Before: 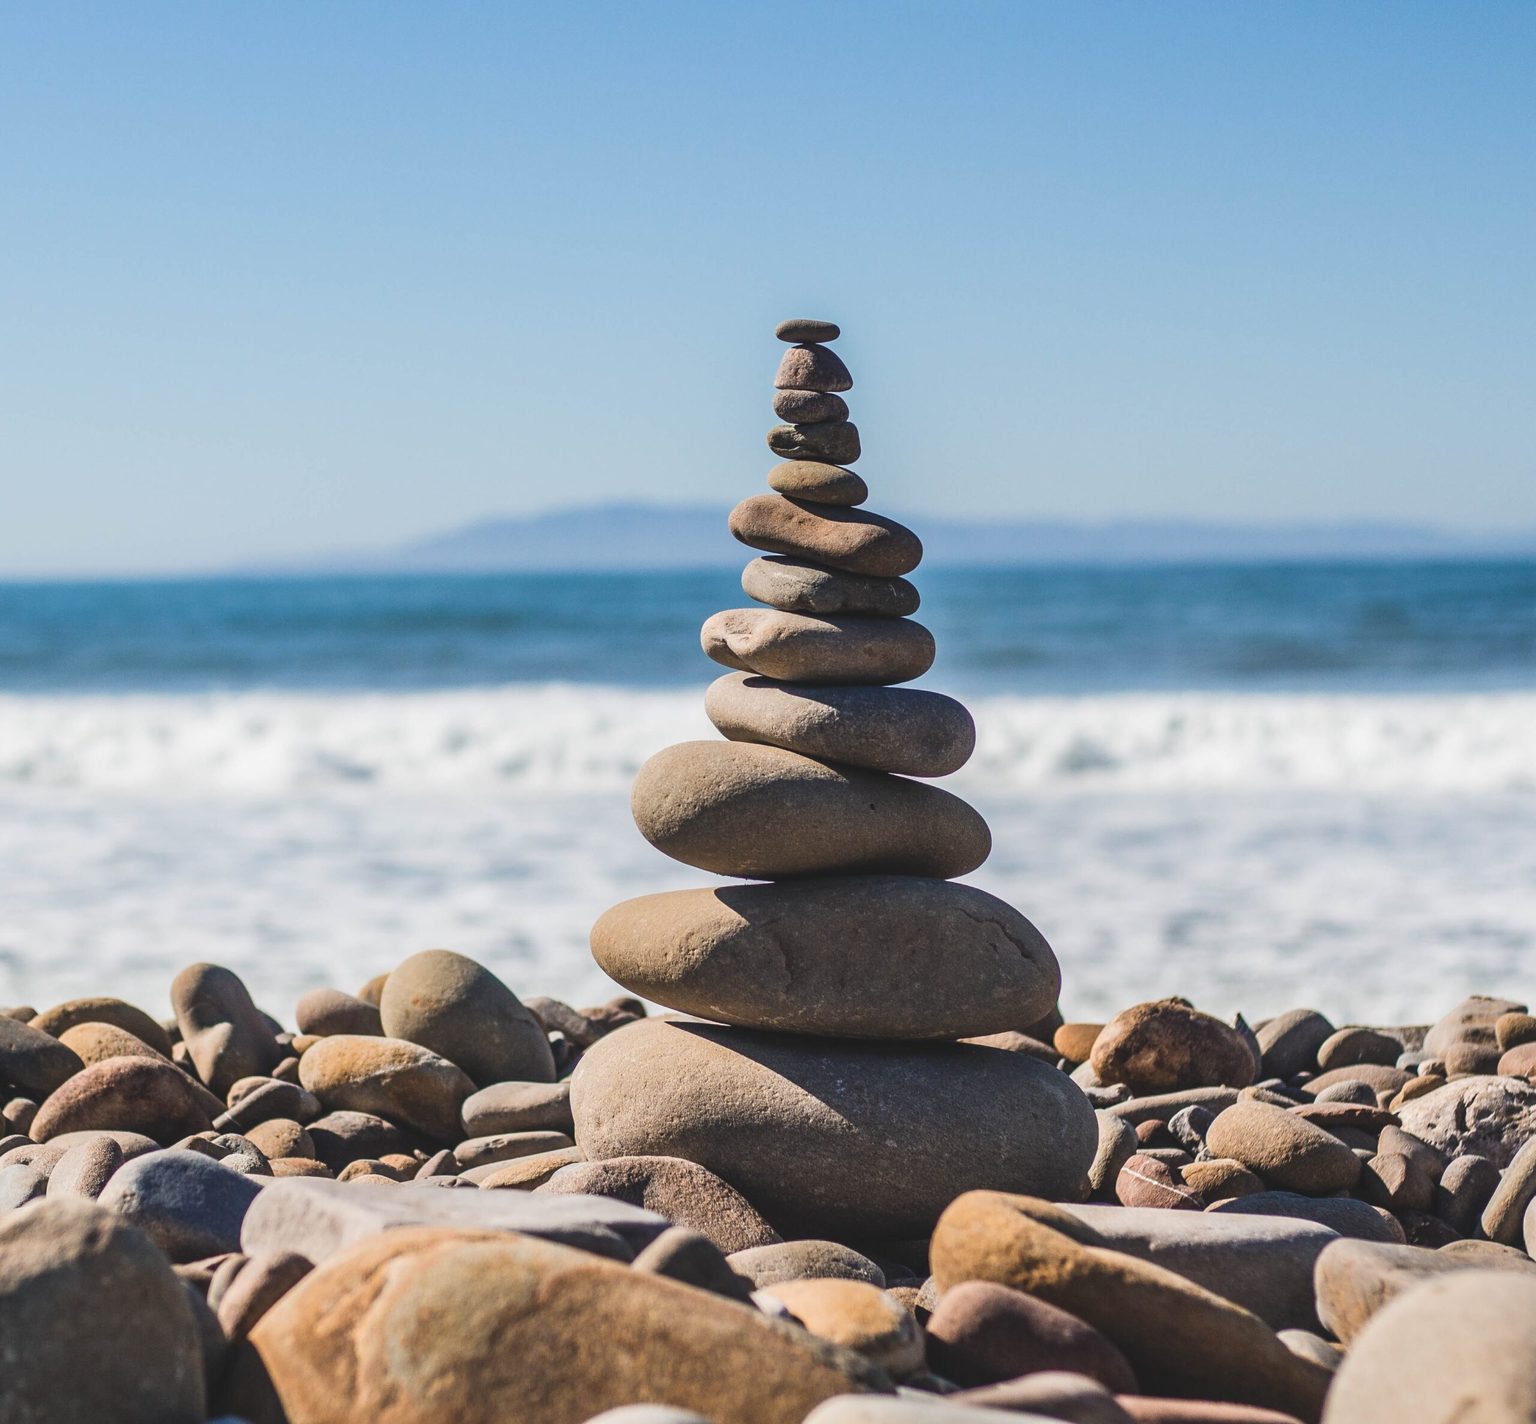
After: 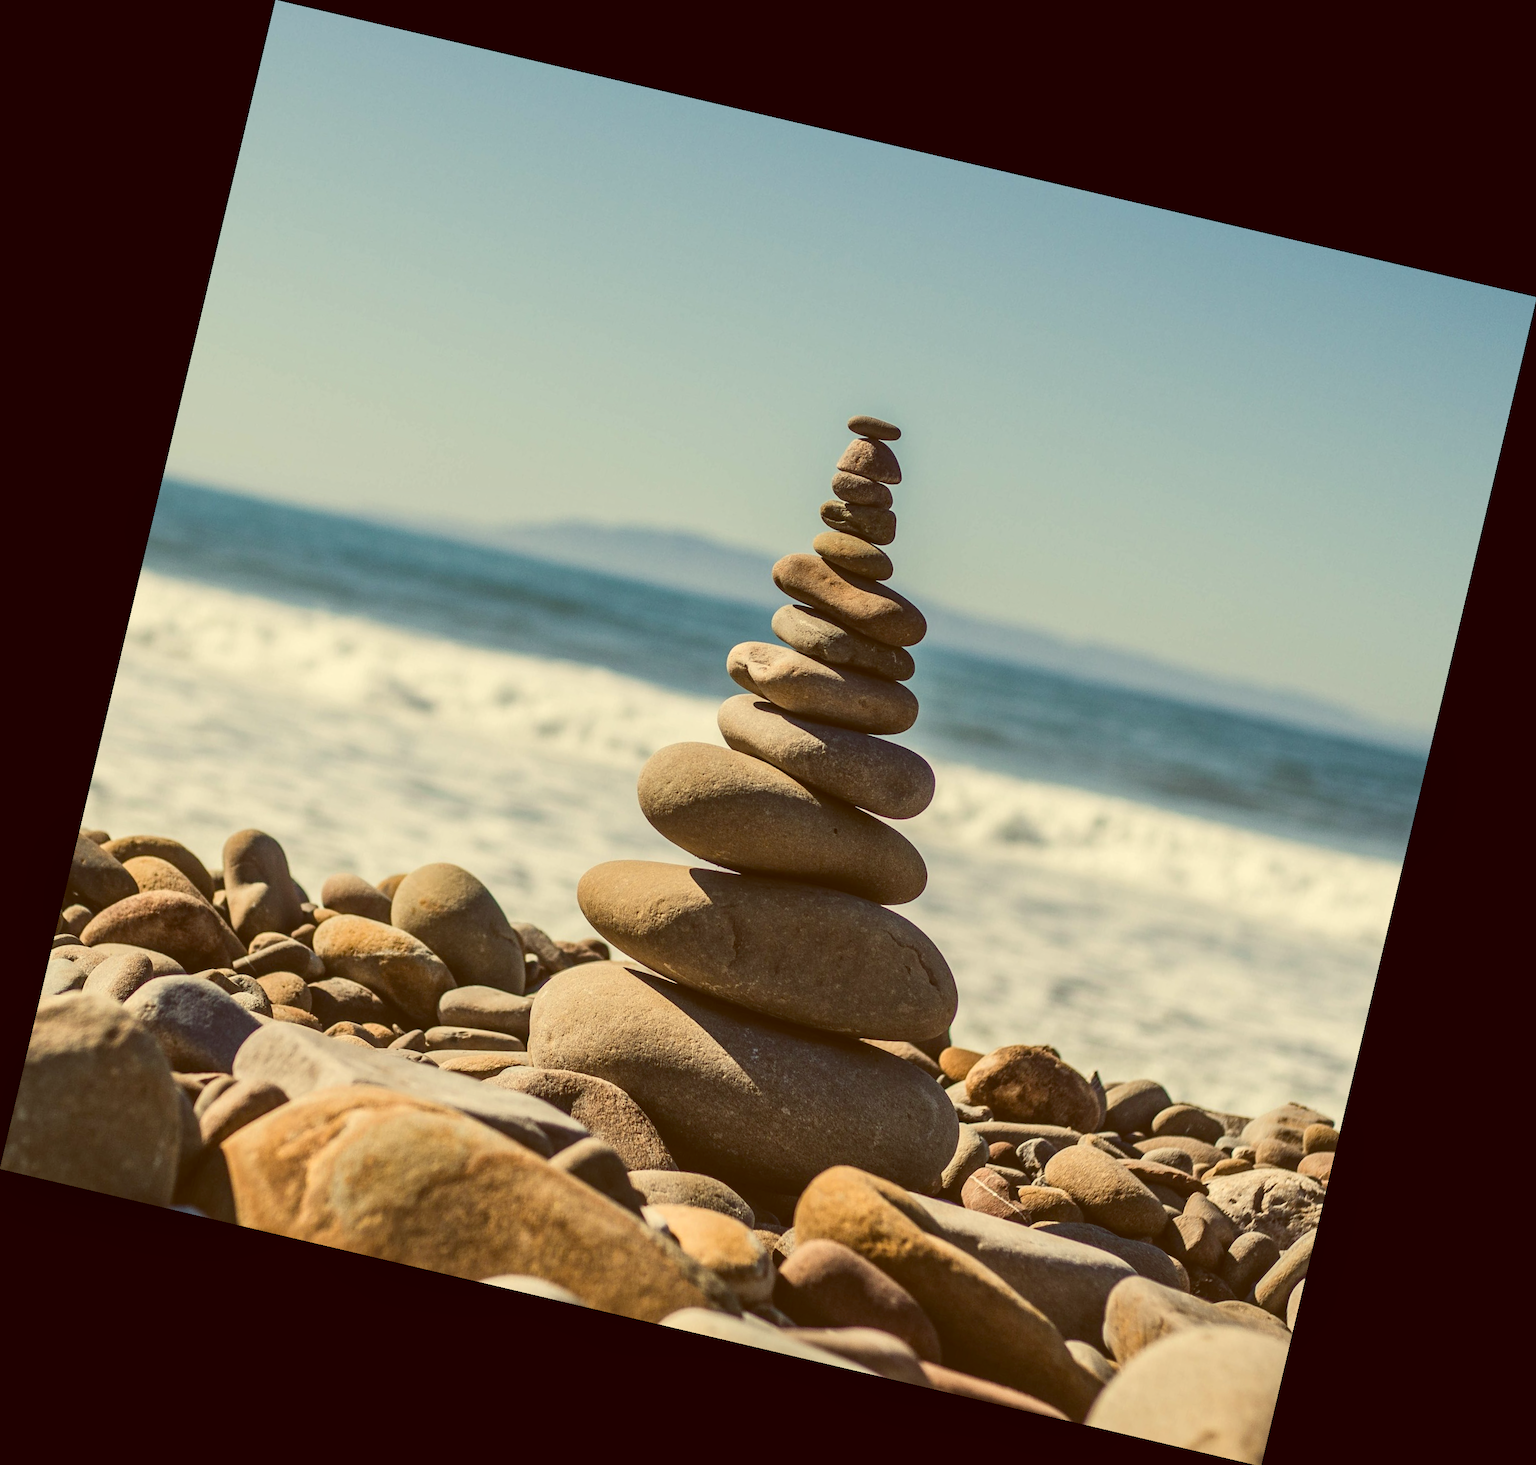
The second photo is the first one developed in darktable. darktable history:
rotate and perspective: rotation 13.27°, automatic cropping off
local contrast: mode bilateral grid, contrast 20, coarseness 50, detail 120%, midtone range 0.2
white balance: red 1.029, blue 0.92
color balance: lift [1.001, 1.007, 1, 0.993], gamma [1.023, 1.026, 1.01, 0.974], gain [0.964, 1.059, 1.073, 0.927]
